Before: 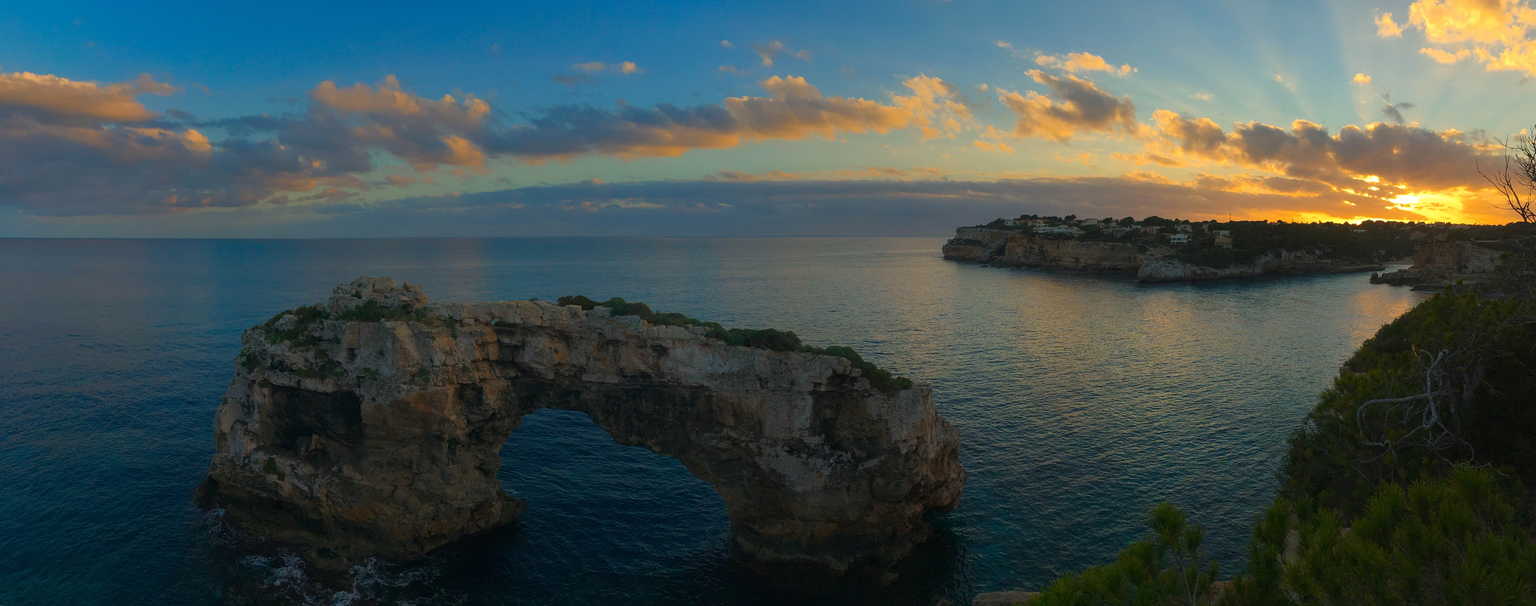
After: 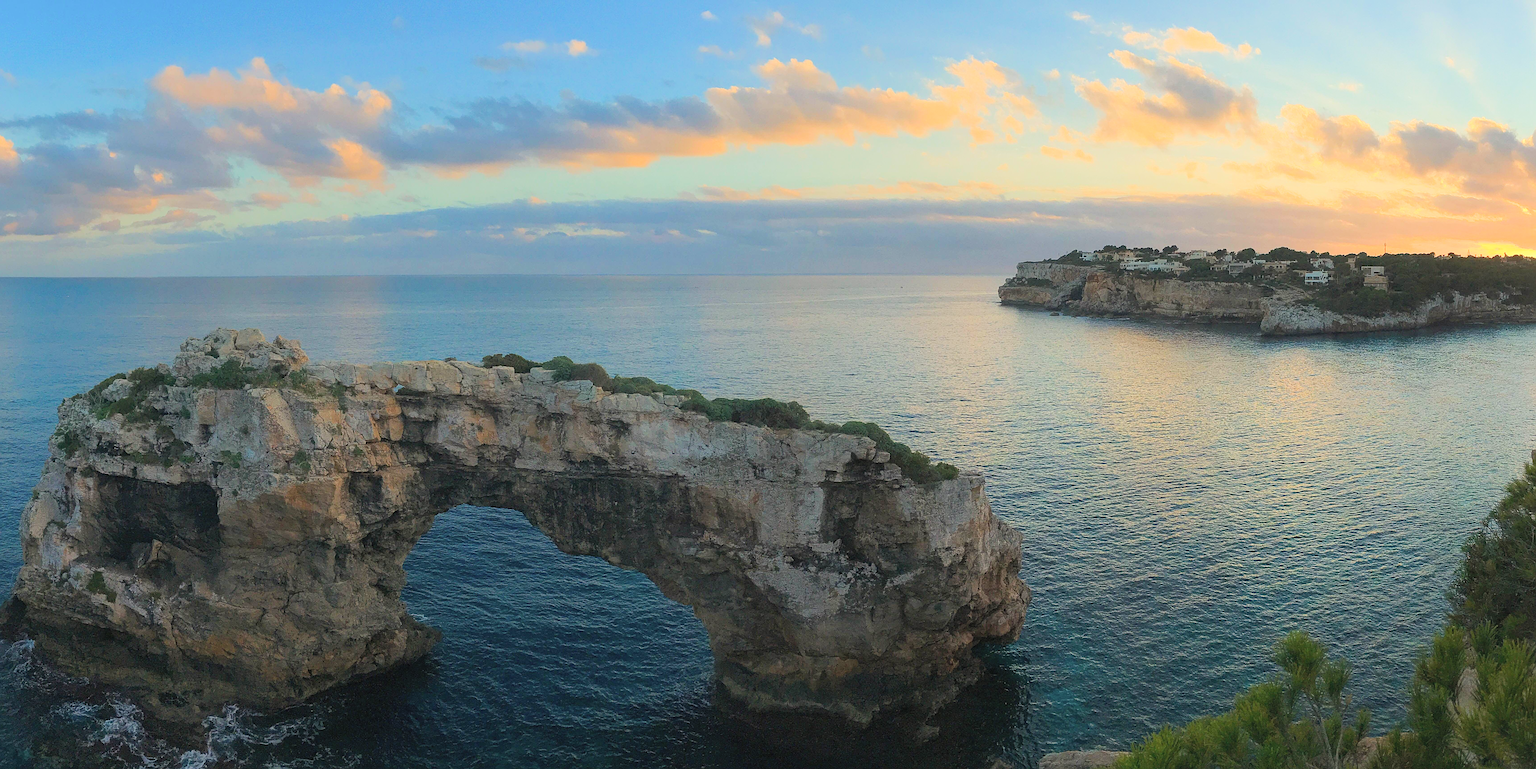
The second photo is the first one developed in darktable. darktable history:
crop and rotate: left 12.947%, top 5.327%, right 12.545%
sharpen: radius 2.628, amount 0.696
contrast brightness saturation: contrast 0.143, brightness 0.225
exposure: black level correction 0, exposure 1.102 EV, compensate highlight preservation false
filmic rgb: black relative exposure -16 EV, white relative exposure 4.97 EV, hardness 6.22, enable highlight reconstruction true
